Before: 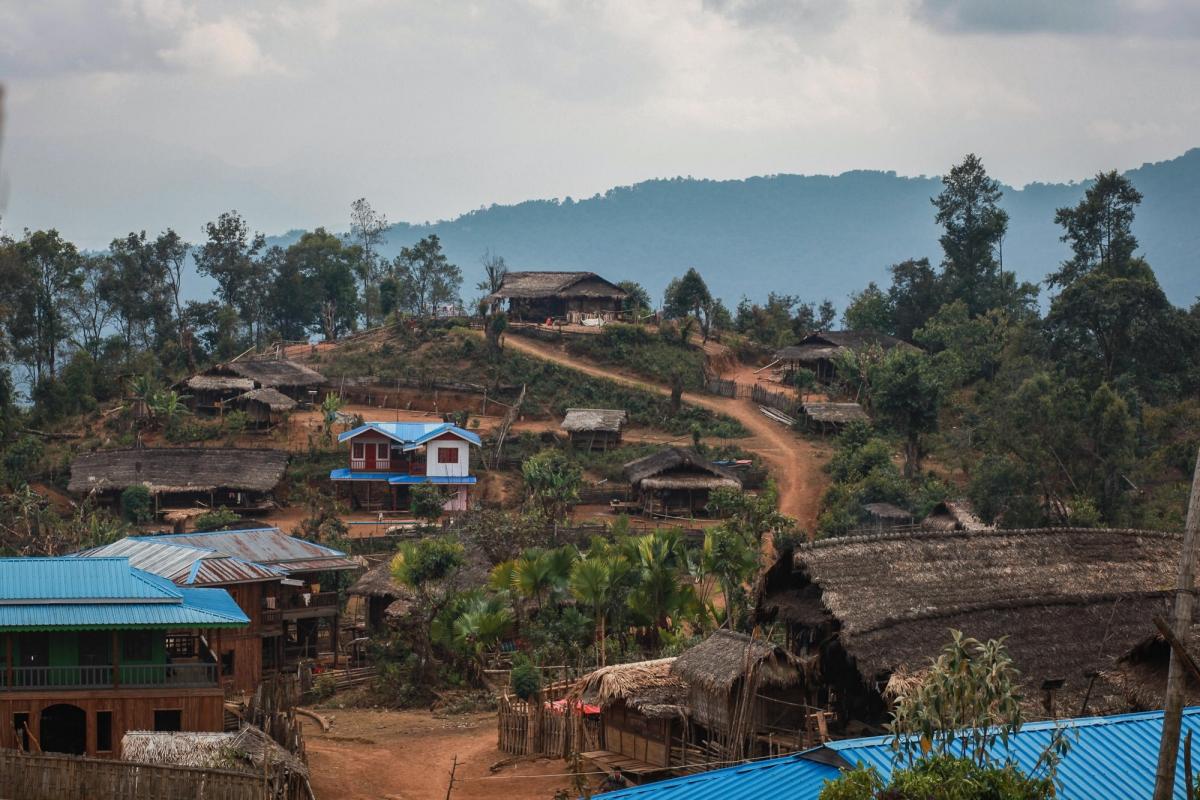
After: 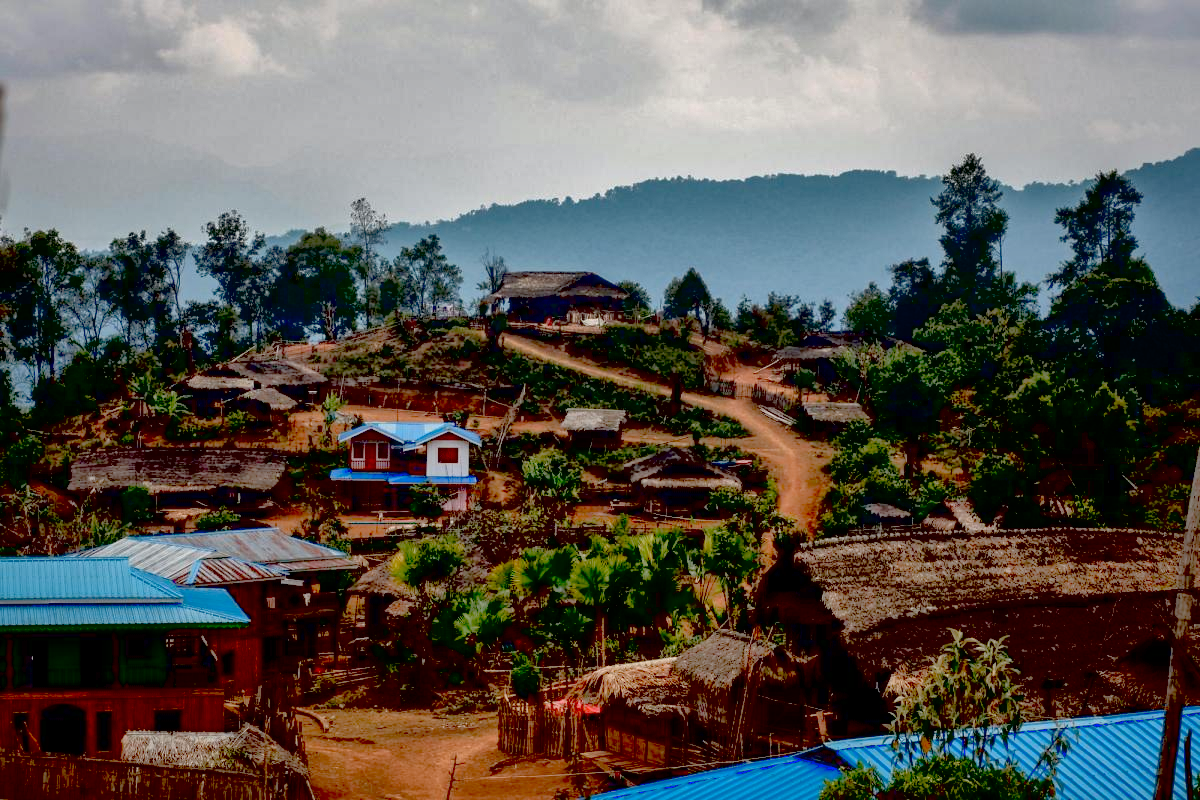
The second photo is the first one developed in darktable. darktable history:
exposure: black level correction 0.047, exposure 0.013 EV, compensate highlight preservation false
shadows and highlights: on, module defaults
local contrast: mode bilateral grid, contrast 20, coarseness 50, detail 179%, midtone range 0.2
